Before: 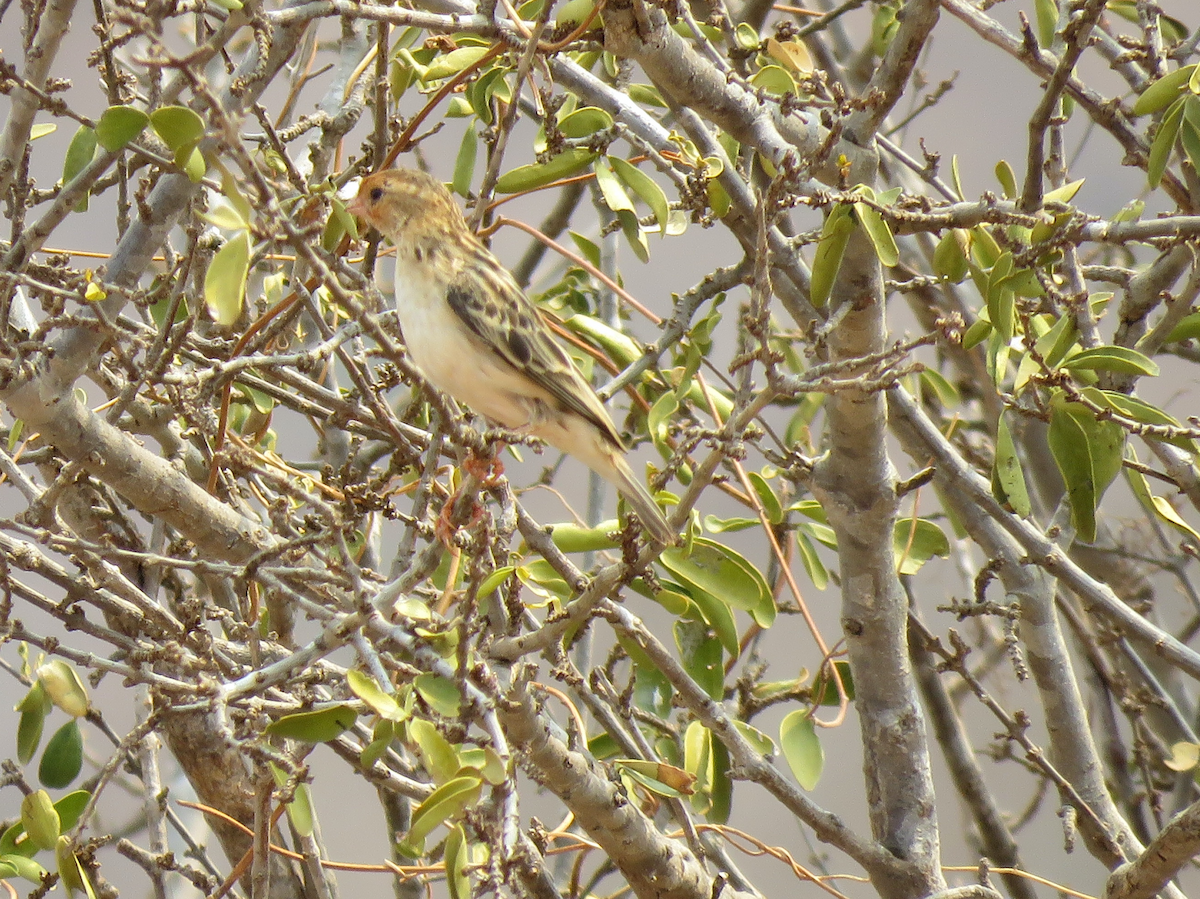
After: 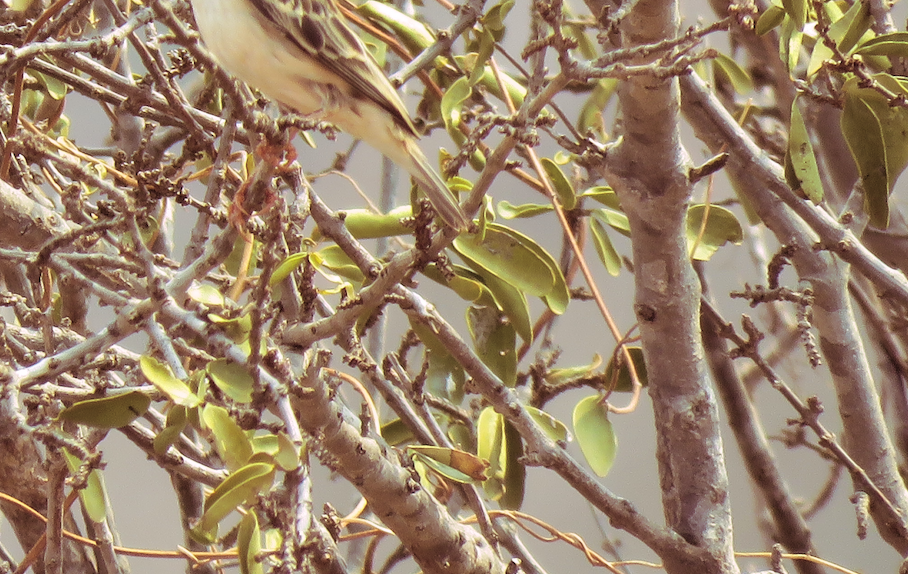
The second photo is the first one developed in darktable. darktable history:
crop and rotate: left 17.299%, top 35.115%, right 7.015%, bottom 1.024%
split-toning: highlights › hue 298.8°, highlights › saturation 0.73, compress 41.76%
